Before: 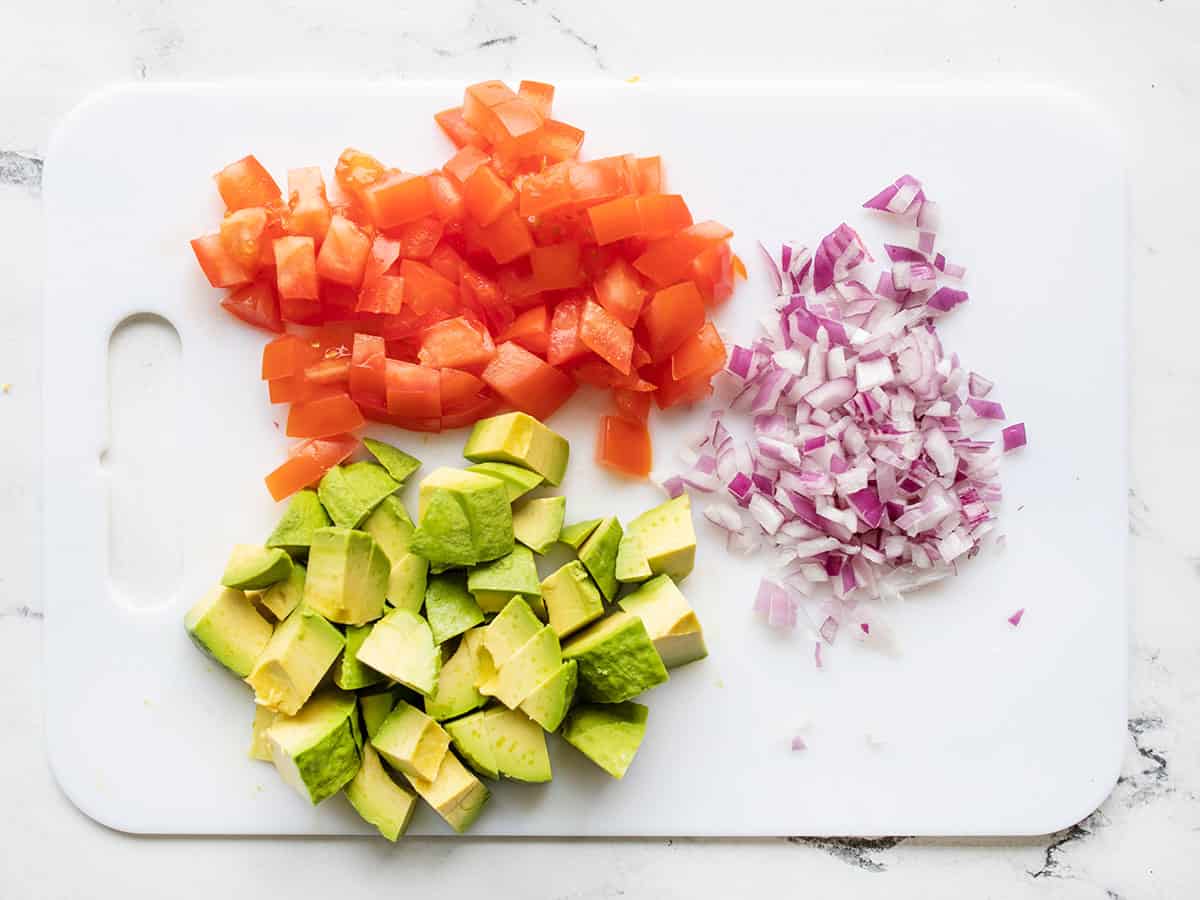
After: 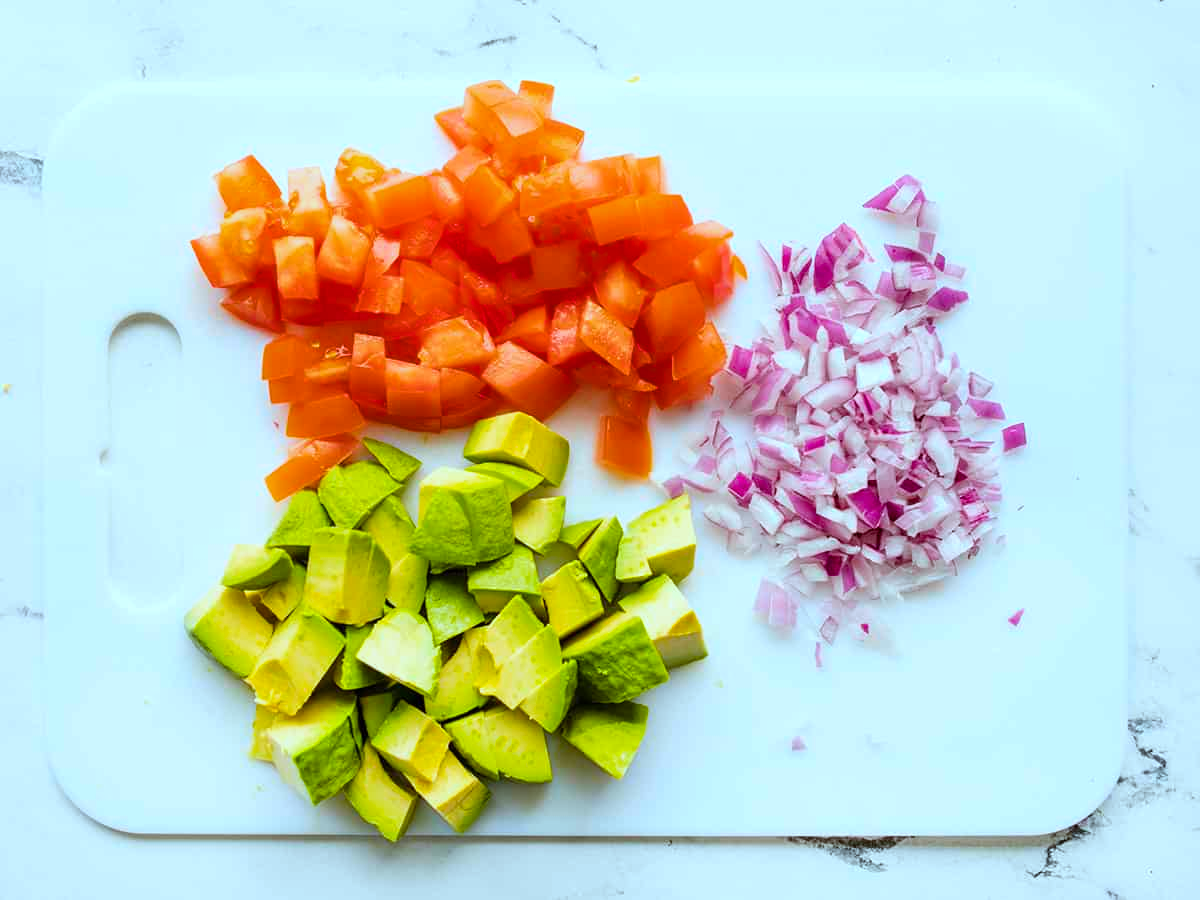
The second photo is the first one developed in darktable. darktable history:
color correction: highlights a* -11.71, highlights b* -15.58
color balance rgb: perceptual saturation grading › global saturation 30%, global vibrance 30%
